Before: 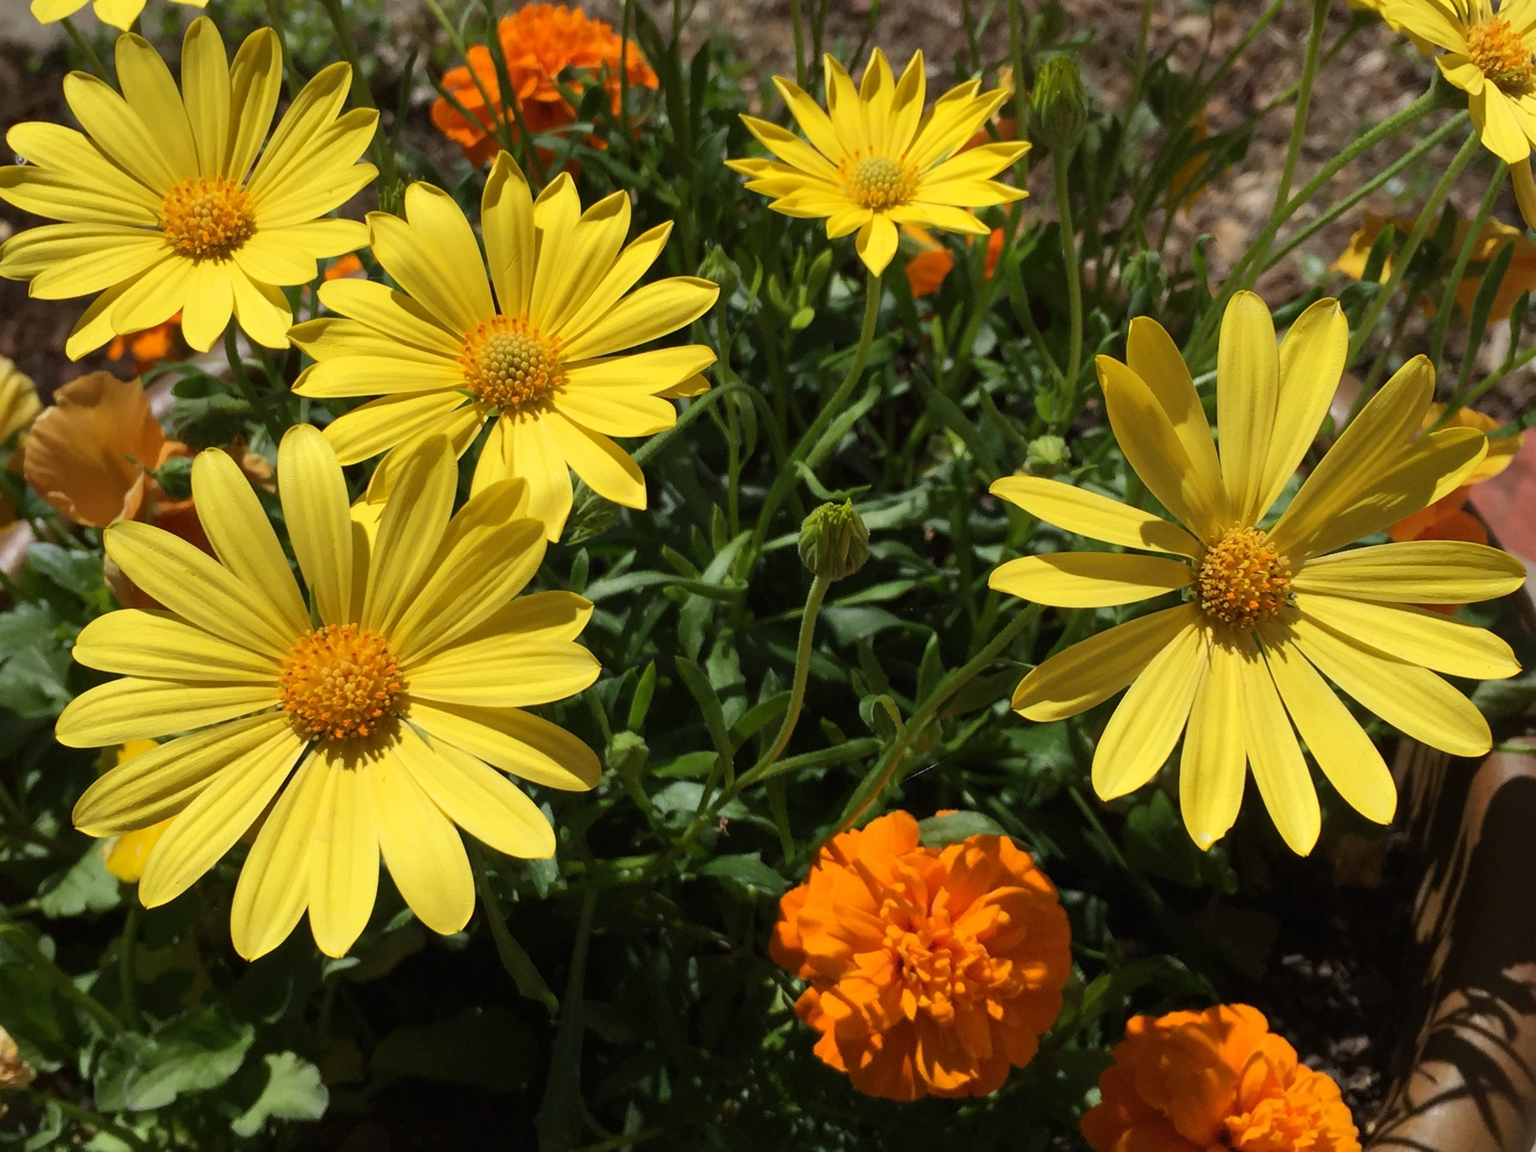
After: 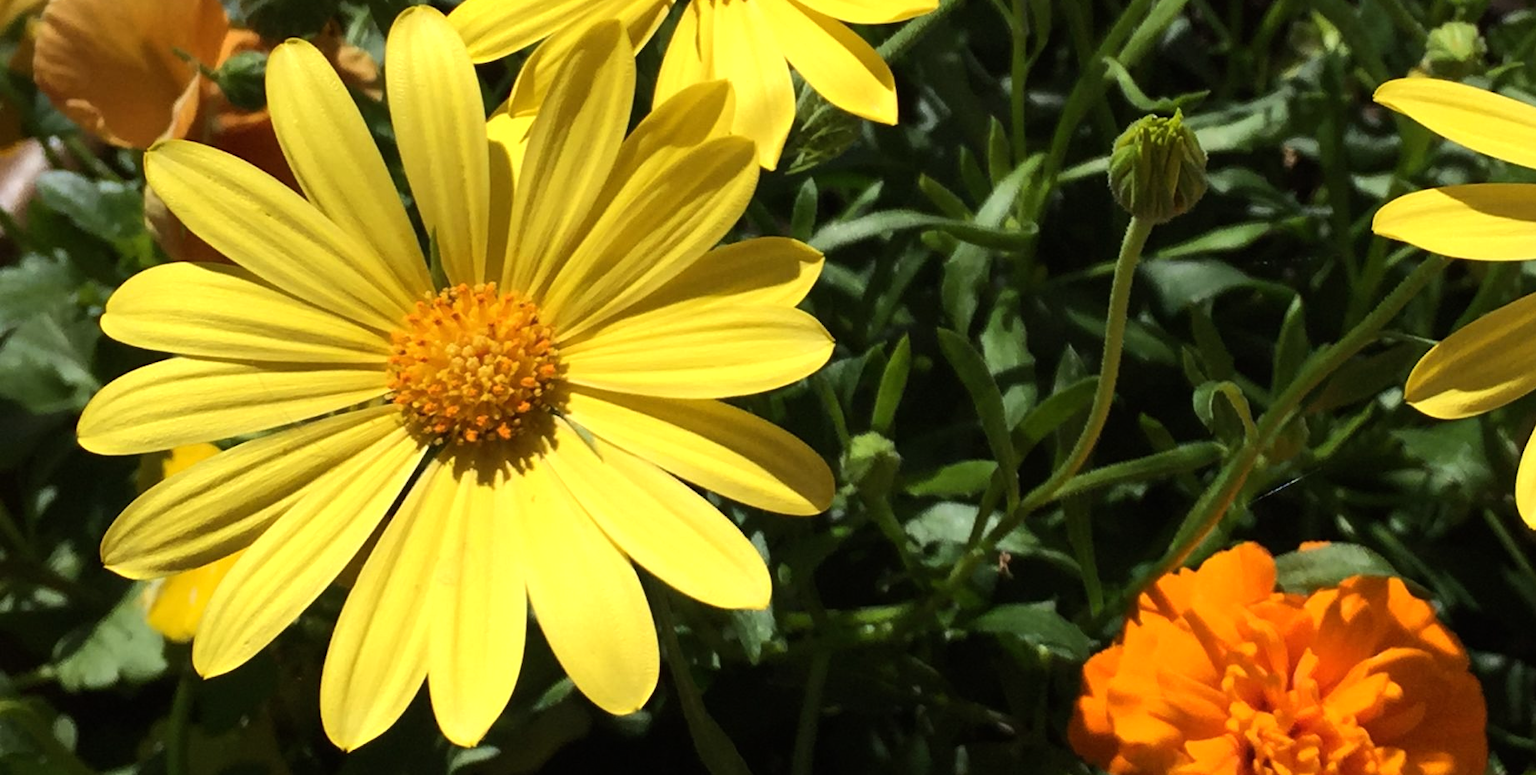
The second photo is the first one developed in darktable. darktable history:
tone equalizer: -8 EV -0.417 EV, -7 EV -0.389 EV, -6 EV -0.333 EV, -5 EV -0.222 EV, -3 EV 0.222 EV, -2 EV 0.333 EV, -1 EV 0.389 EV, +0 EV 0.417 EV, edges refinement/feathering 500, mask exposure compensation -1.57 EV, preserve details no
crop: top 36.498%, right 27.964%, bottom 14.995%
